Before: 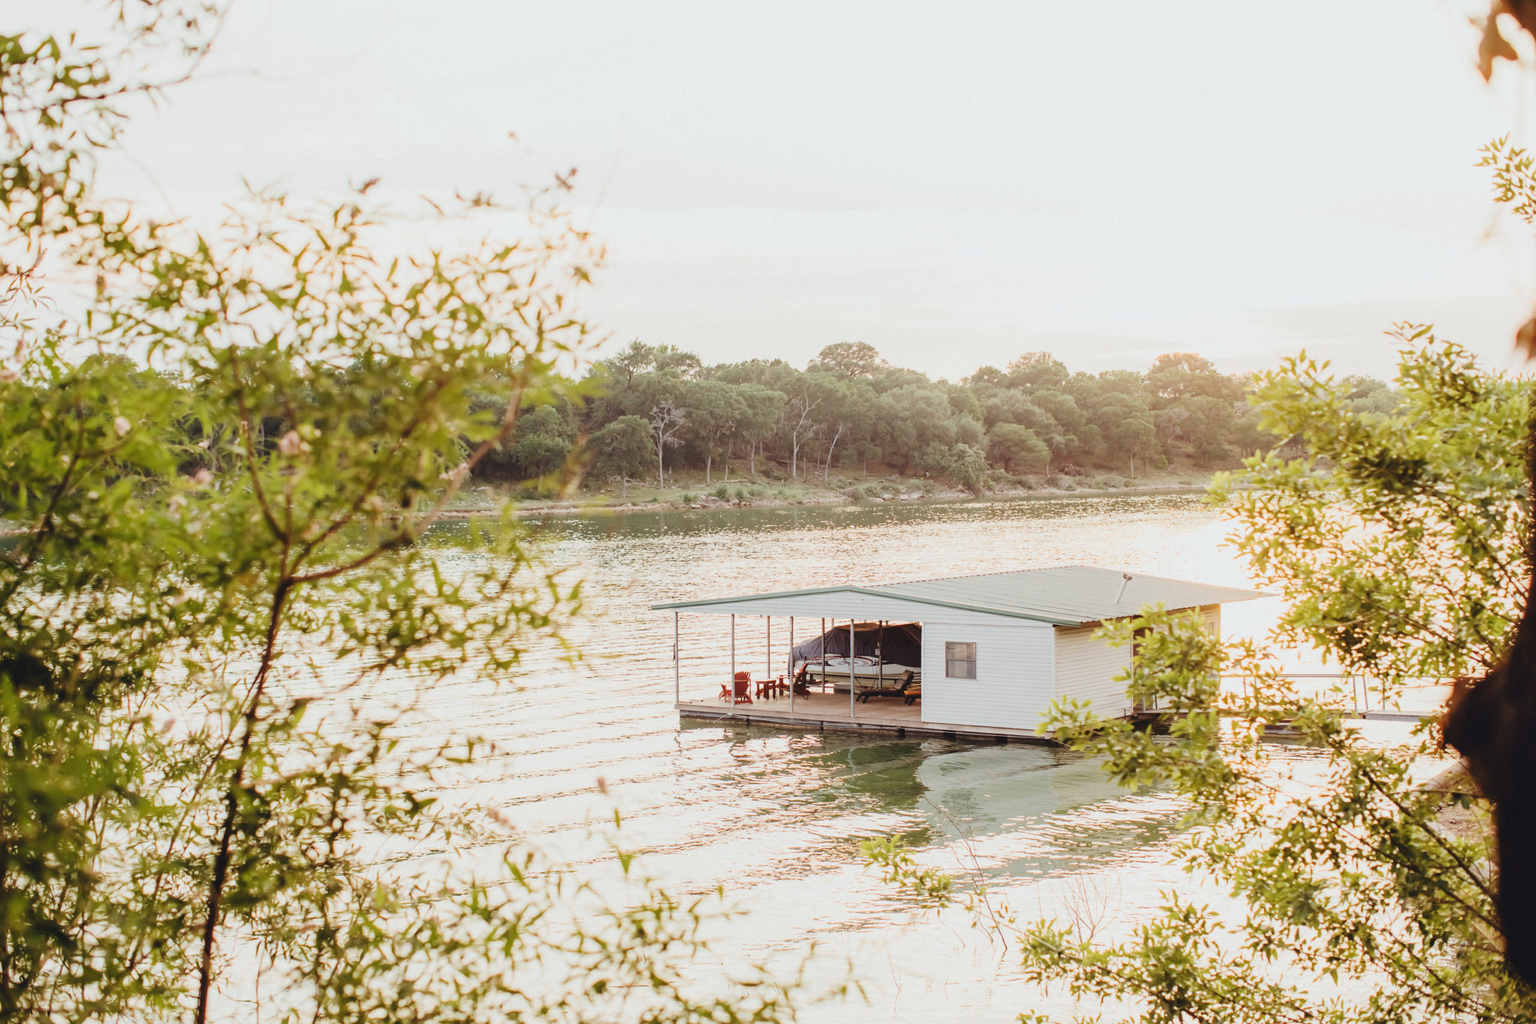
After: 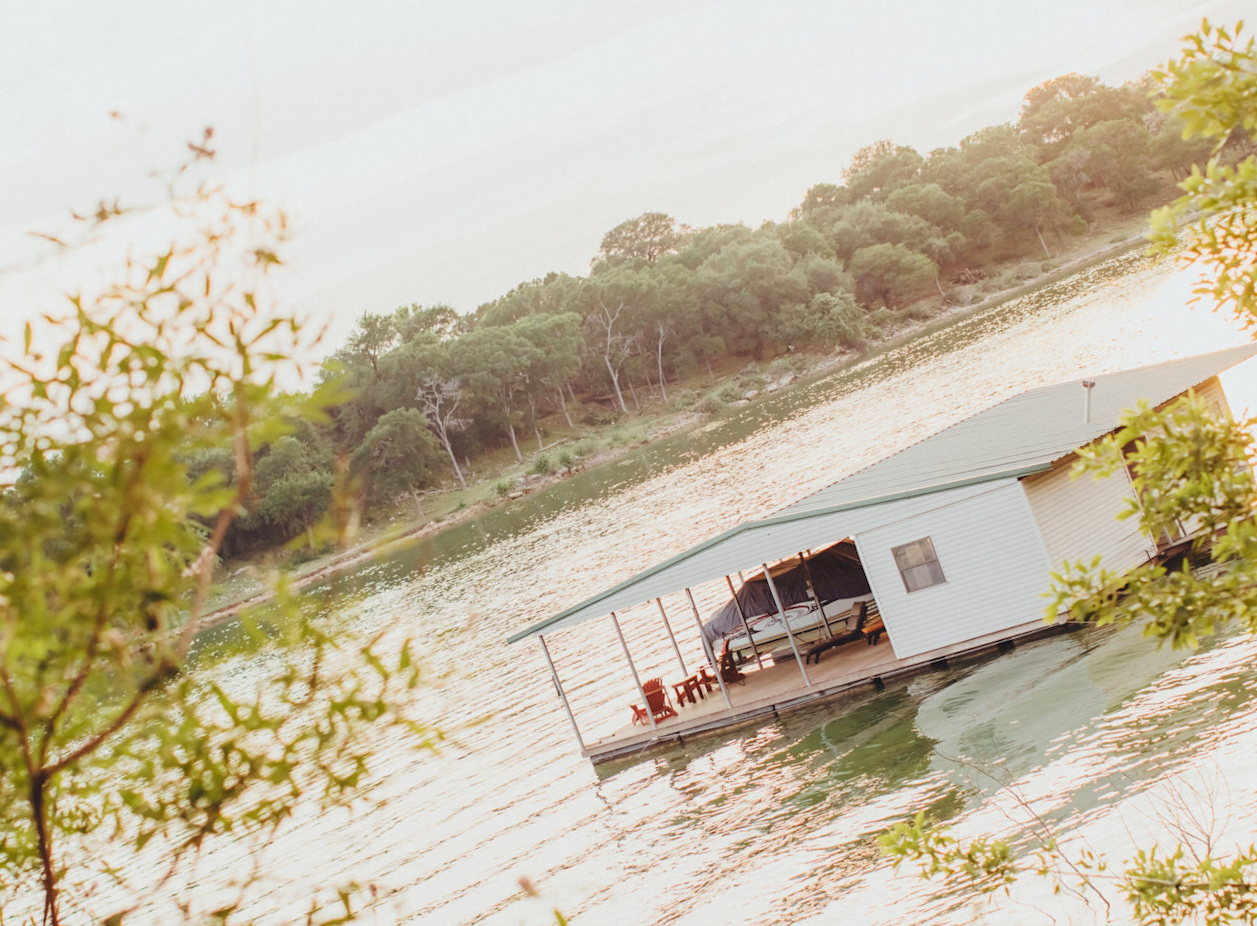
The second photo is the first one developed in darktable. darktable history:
crop and rotate: angle 20.22°, left 6.727%, right 3.812%, bottom 1.096%
tone equalizer: -7 EV 0.161 EV, -6 EV 0.573 EV, -5 EV 1.13 EV, -4 EV 1.31 EV, -3 EV 1.14 EV, -2 EV 0.6 EV, -1 EV 0.166 EV, smoothing diameter 24.77%, edges refinement/feathering 14.36, preserve details guided filter
exposure: black level correction 0.001, compensate highlight preservation false
